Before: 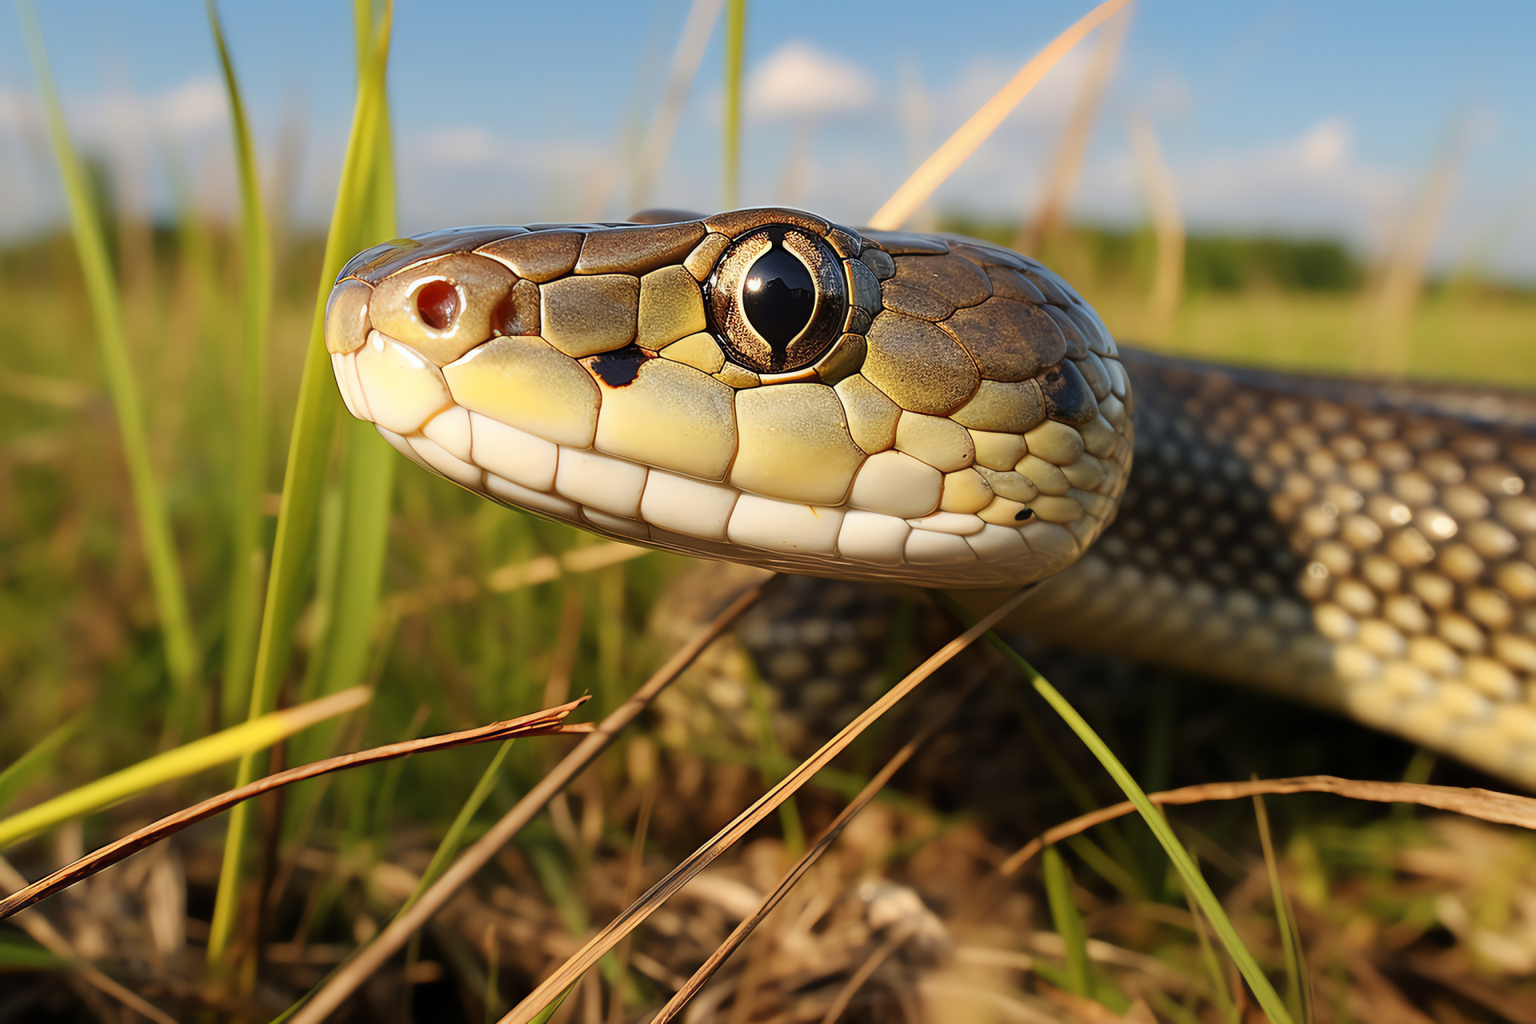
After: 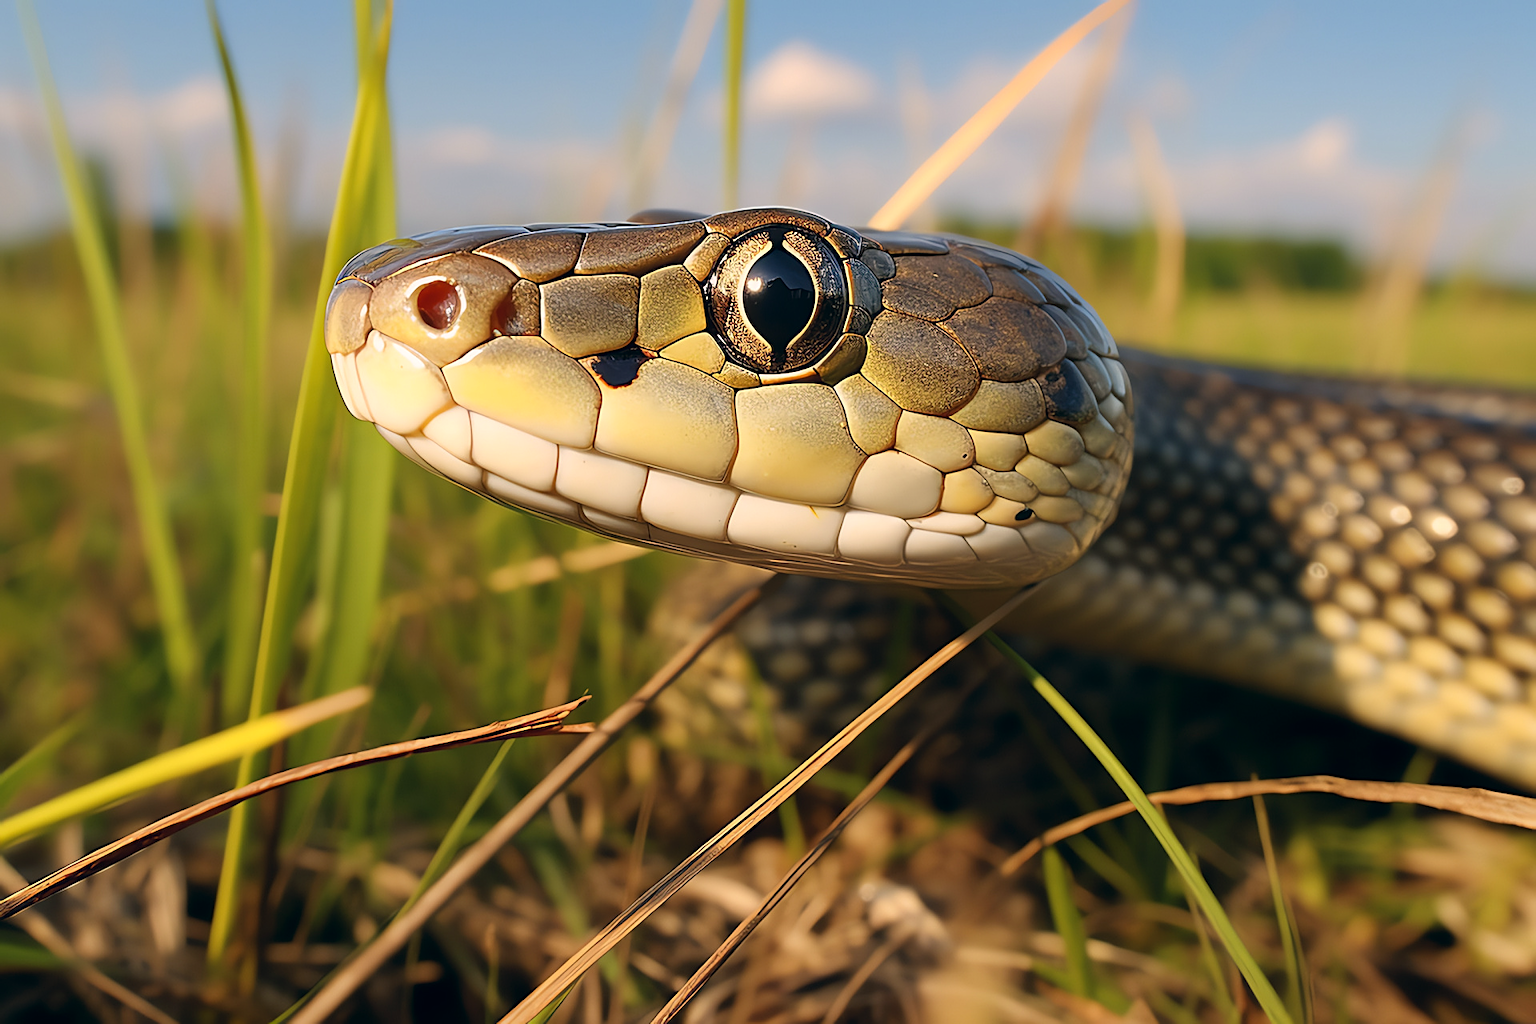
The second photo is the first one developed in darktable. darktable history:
sharpen: on, module defaults
color correction: highlights a* 5.38, highlights b* 5.35, shadows a* -4.48, shadows b* -5.25
